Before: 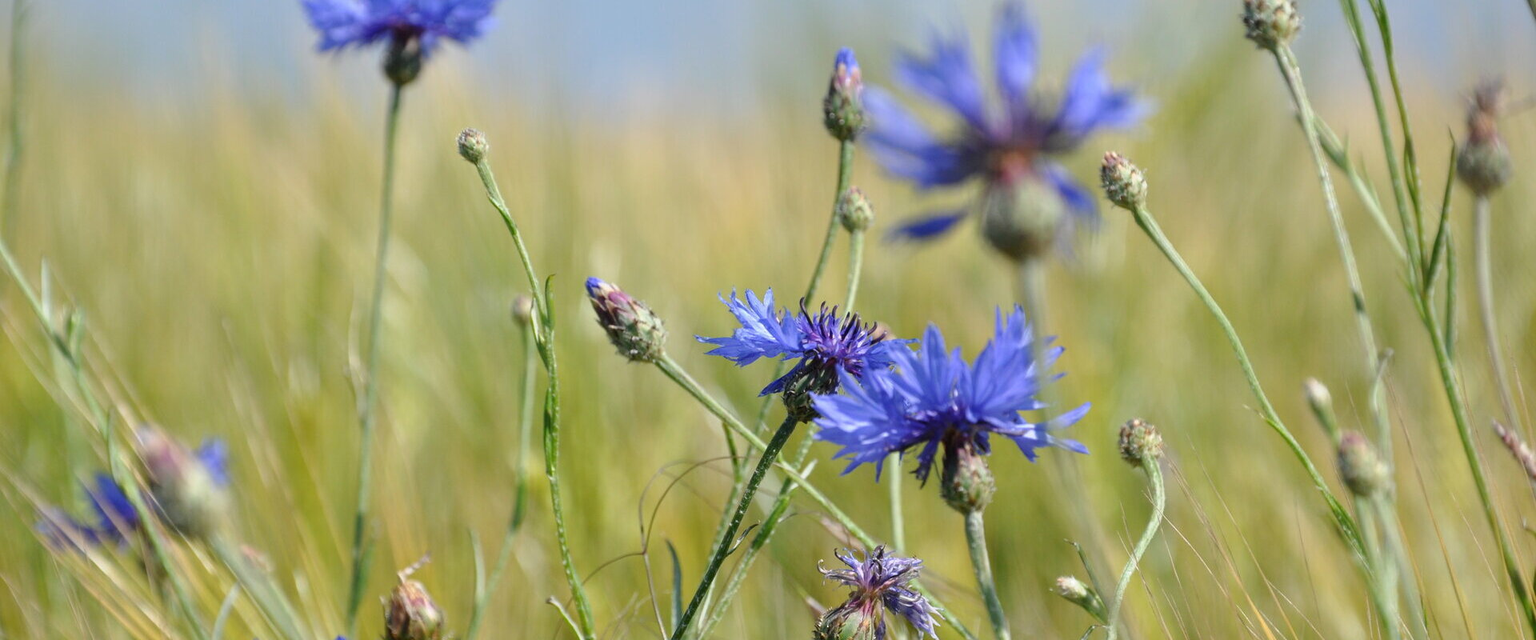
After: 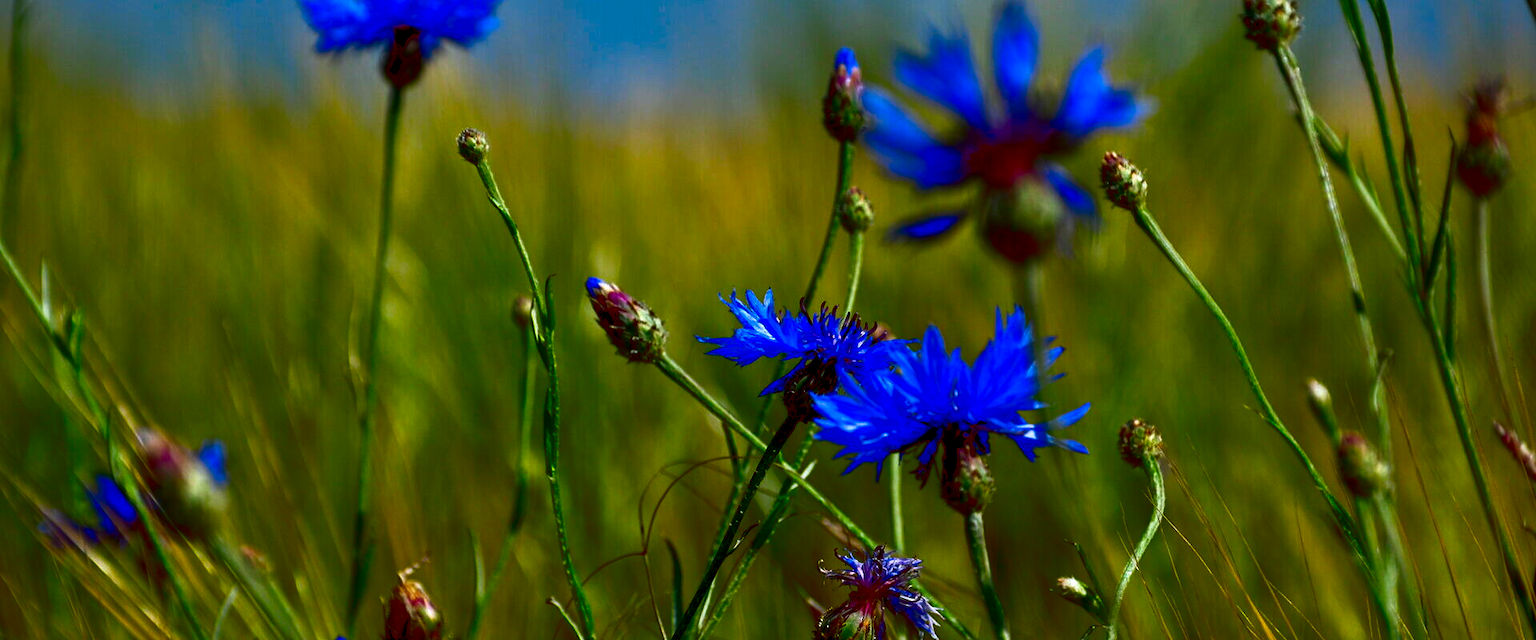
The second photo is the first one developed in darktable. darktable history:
rgb curve: curves: ch2 [(0, 0) (0.567, 0.512) (1, 1)], mode RGB, independent channels
contrast brightness saturation: brightness -1, saturation 1
color balance: lift [1, 1.015, 1.004, 0.985], gamma [1, 0.958, 0.971, 1.042], gain [1, 0.956, 0.977, 1.044]
exposure: black level correction 0.025, exposure 0.182 EV, compensate highlight preservation false
